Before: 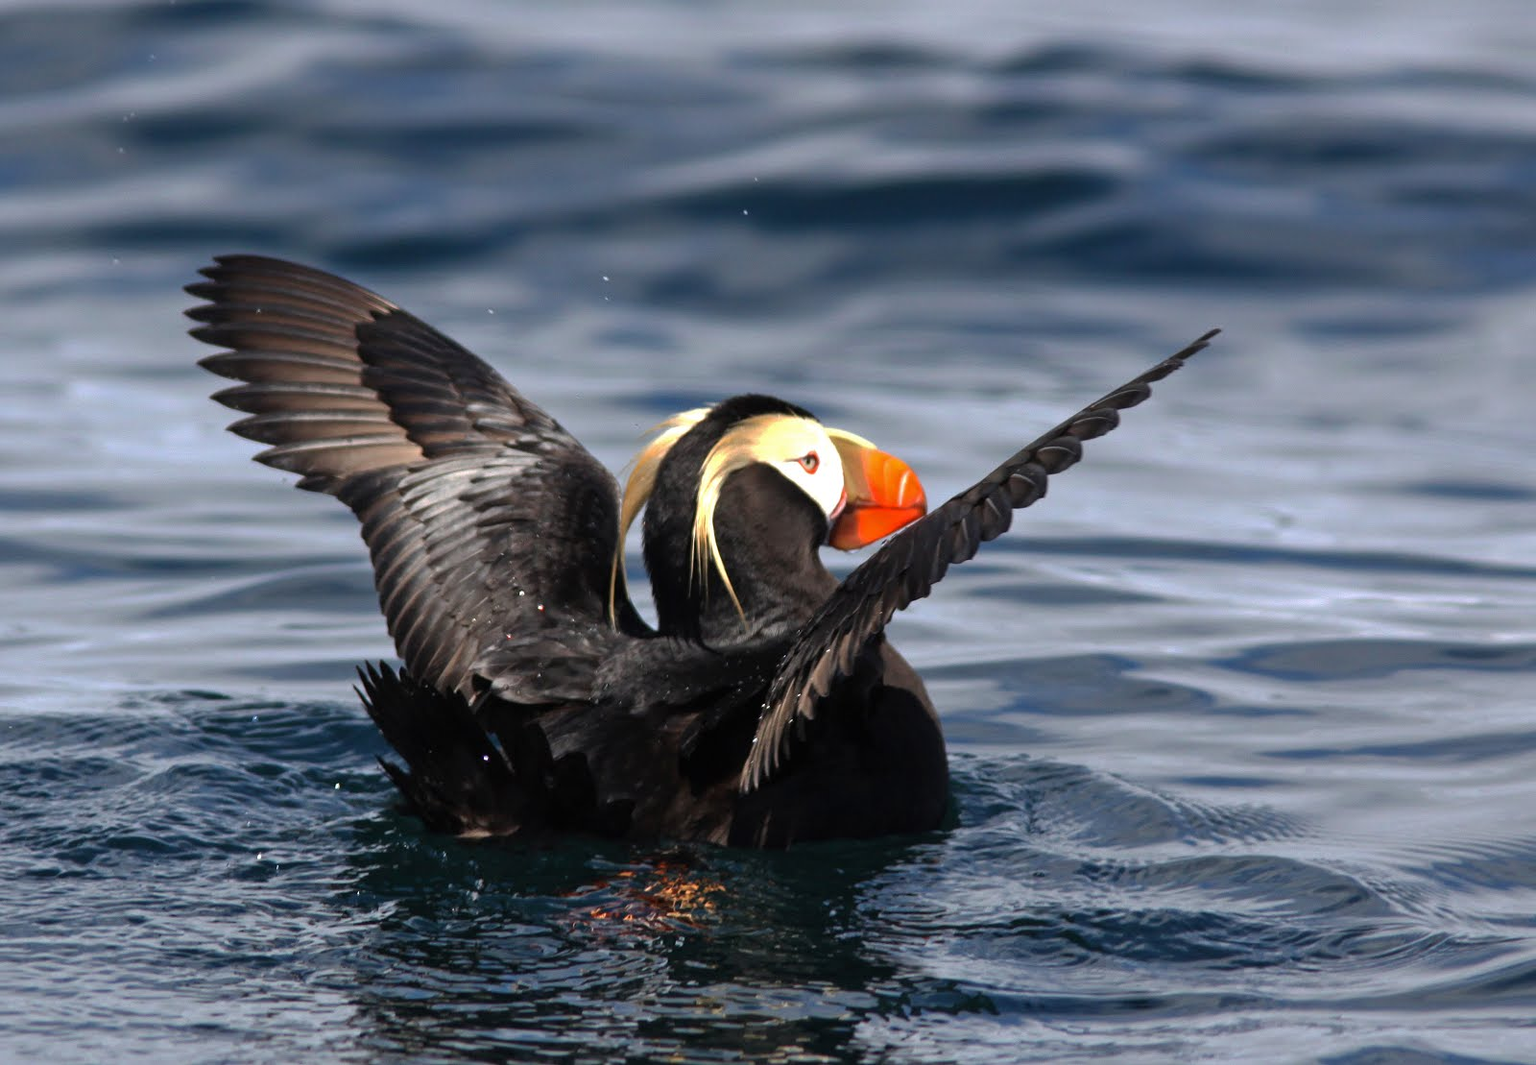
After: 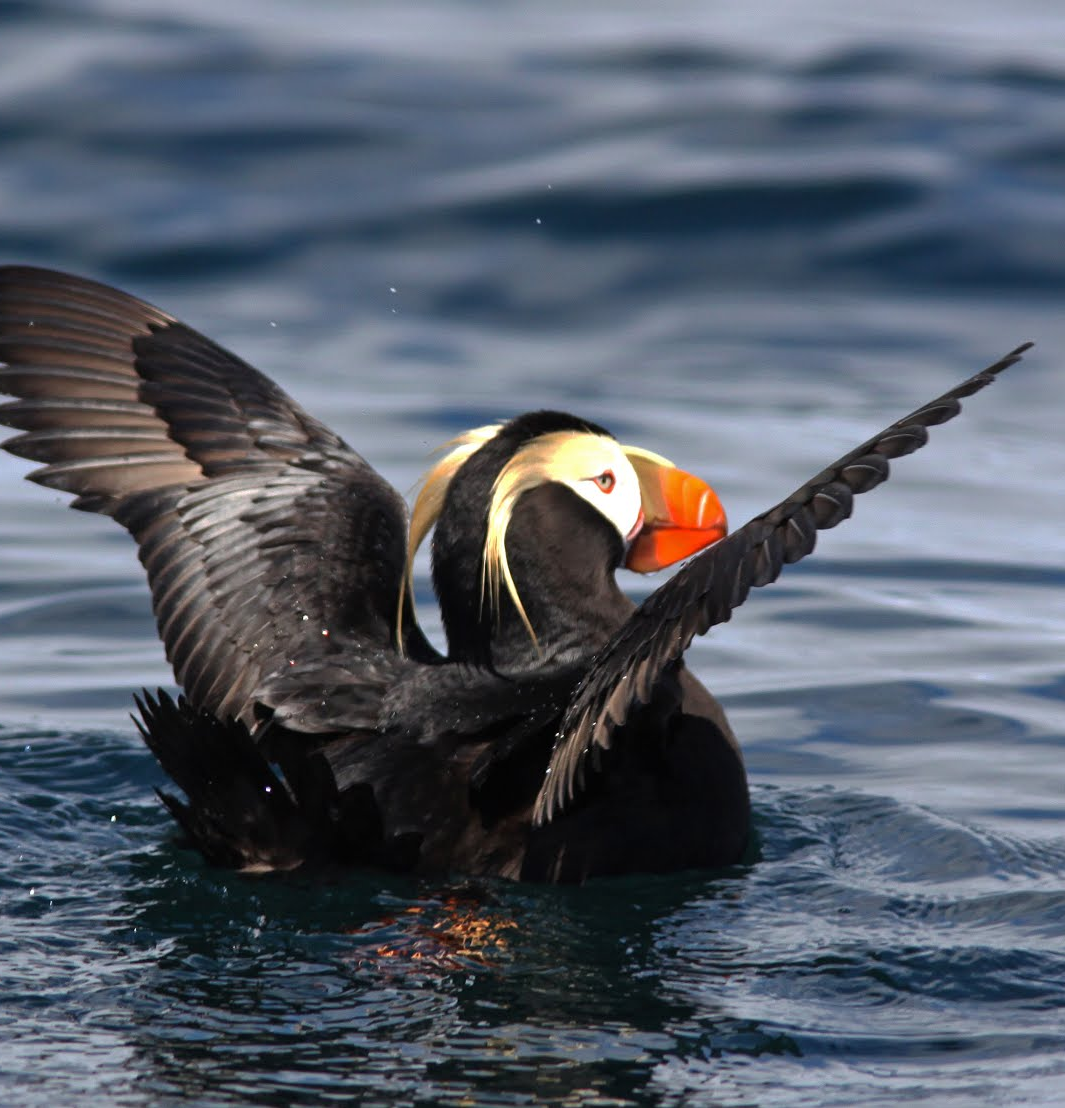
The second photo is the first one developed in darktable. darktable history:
crop and rotate: left 14.989%, right 18.404%
